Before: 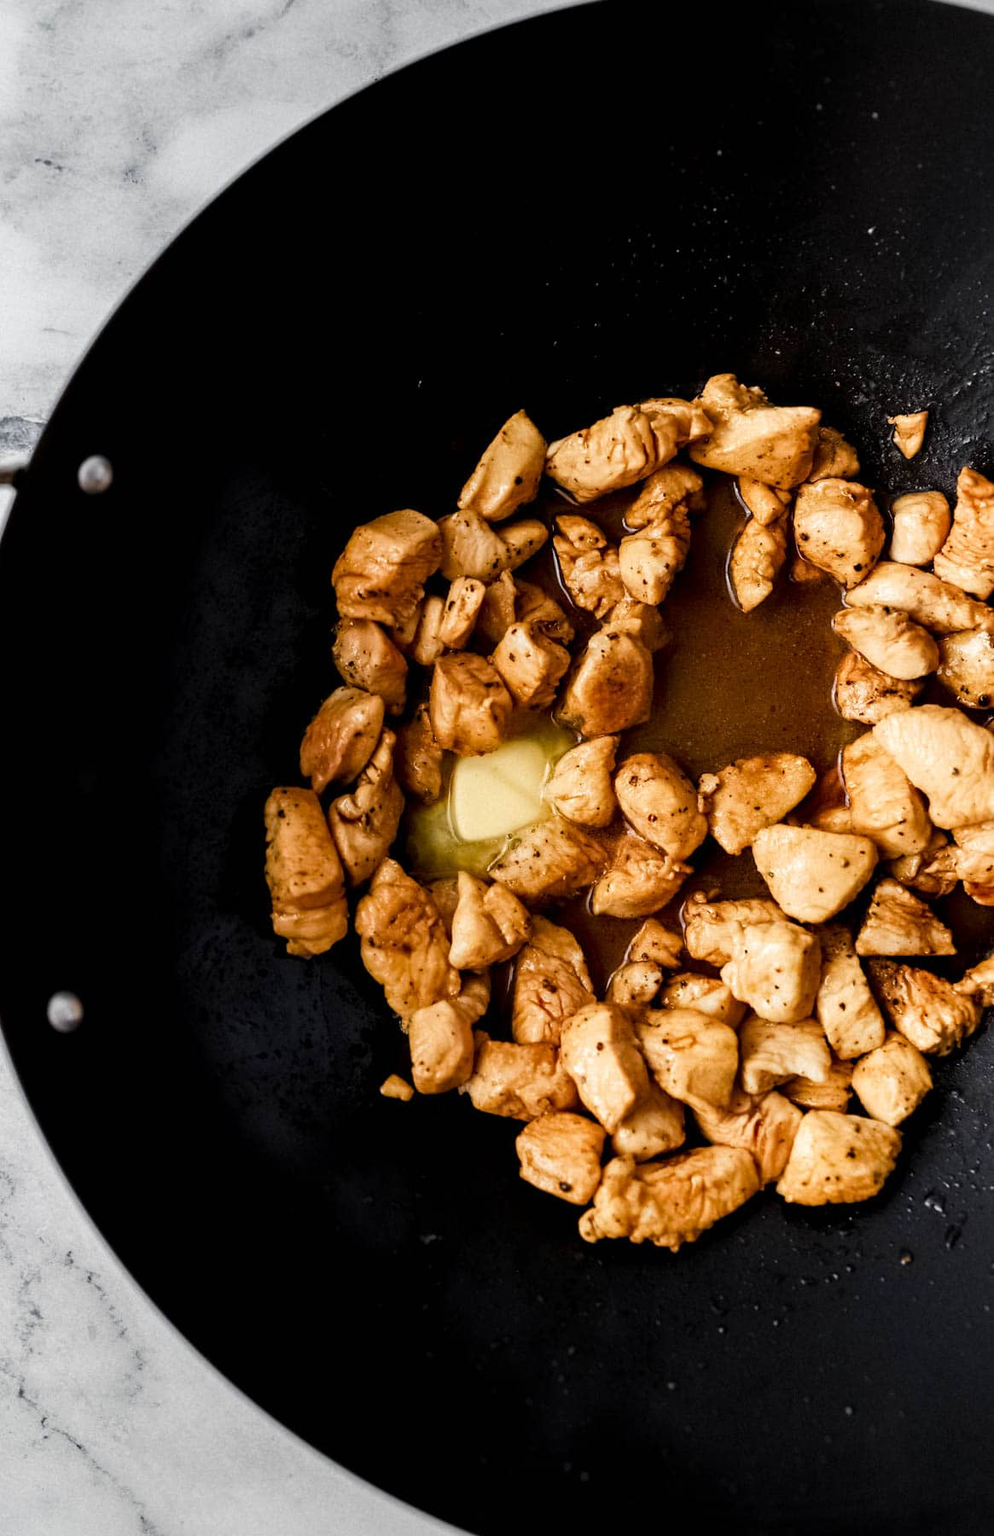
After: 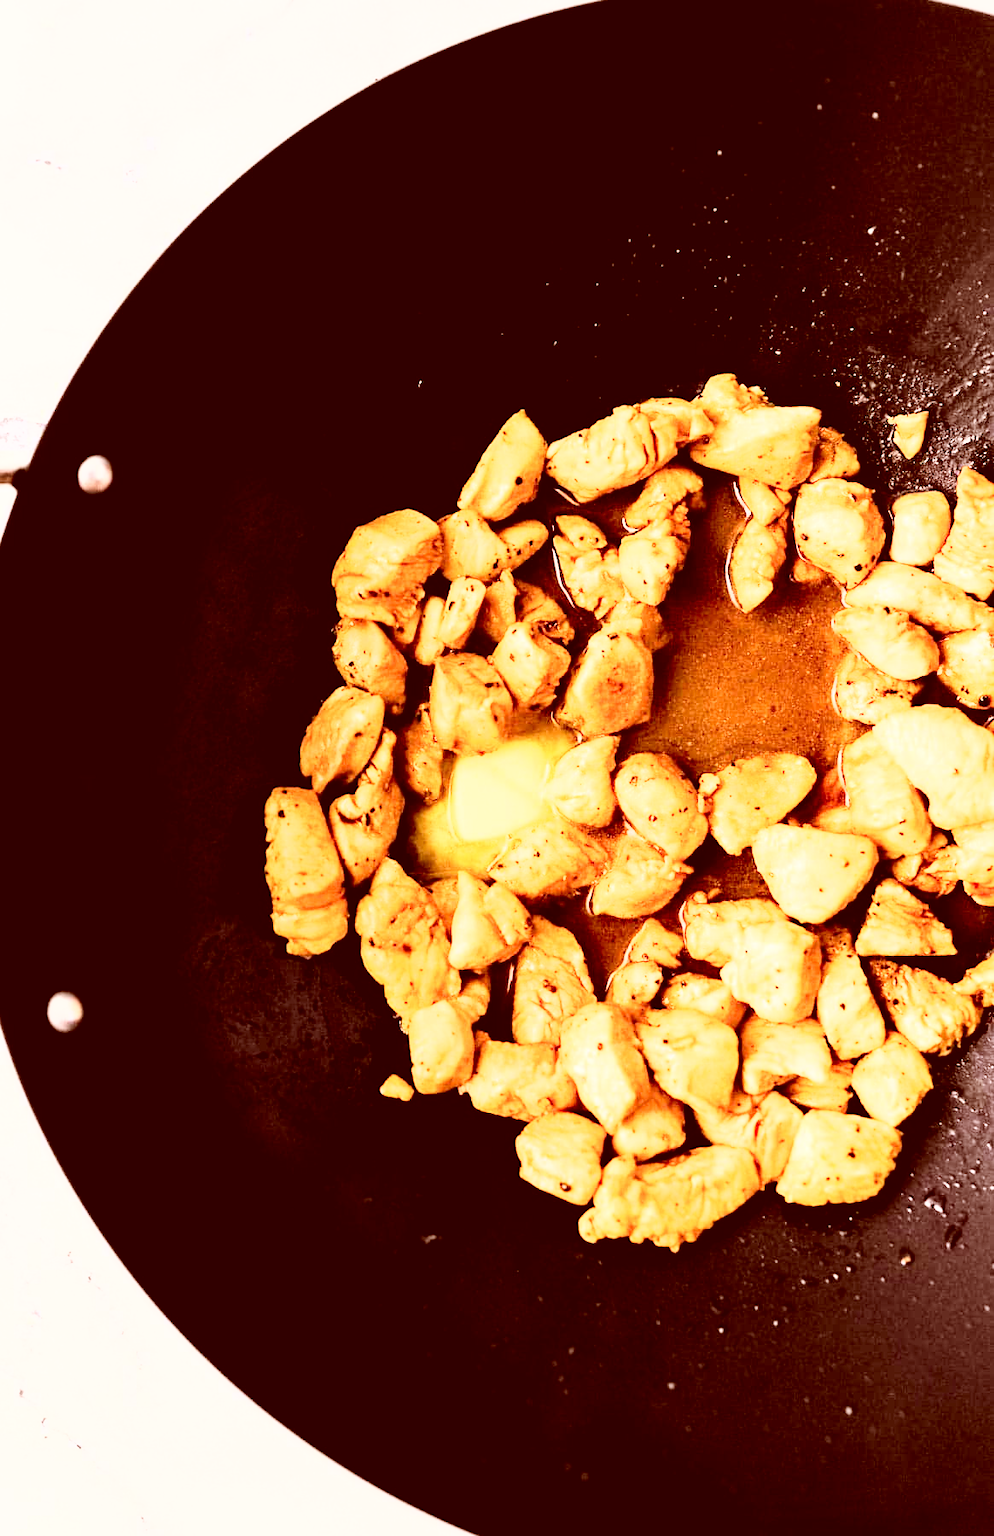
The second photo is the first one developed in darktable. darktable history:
base curve: curves: ch0 [(0, 0.003) (0.001, 0.002) (0.006, 0.004) (0.02, 0.022) (0.048, 0.086) (0.094, 0.234) (0.162, 0.431) (0.258, 0.629) (0.385, 0.8) (0.548, 0.918) (0.751, 0.988) (1, 1)]
color correction: highlights a* 9.3, highlights b* 8.69, shadows a* 39.24, shadows b* 39.33, saturation 0.806
exposure: black level correction 0, exposure 1.488 EV, compensate highlight preservation false
